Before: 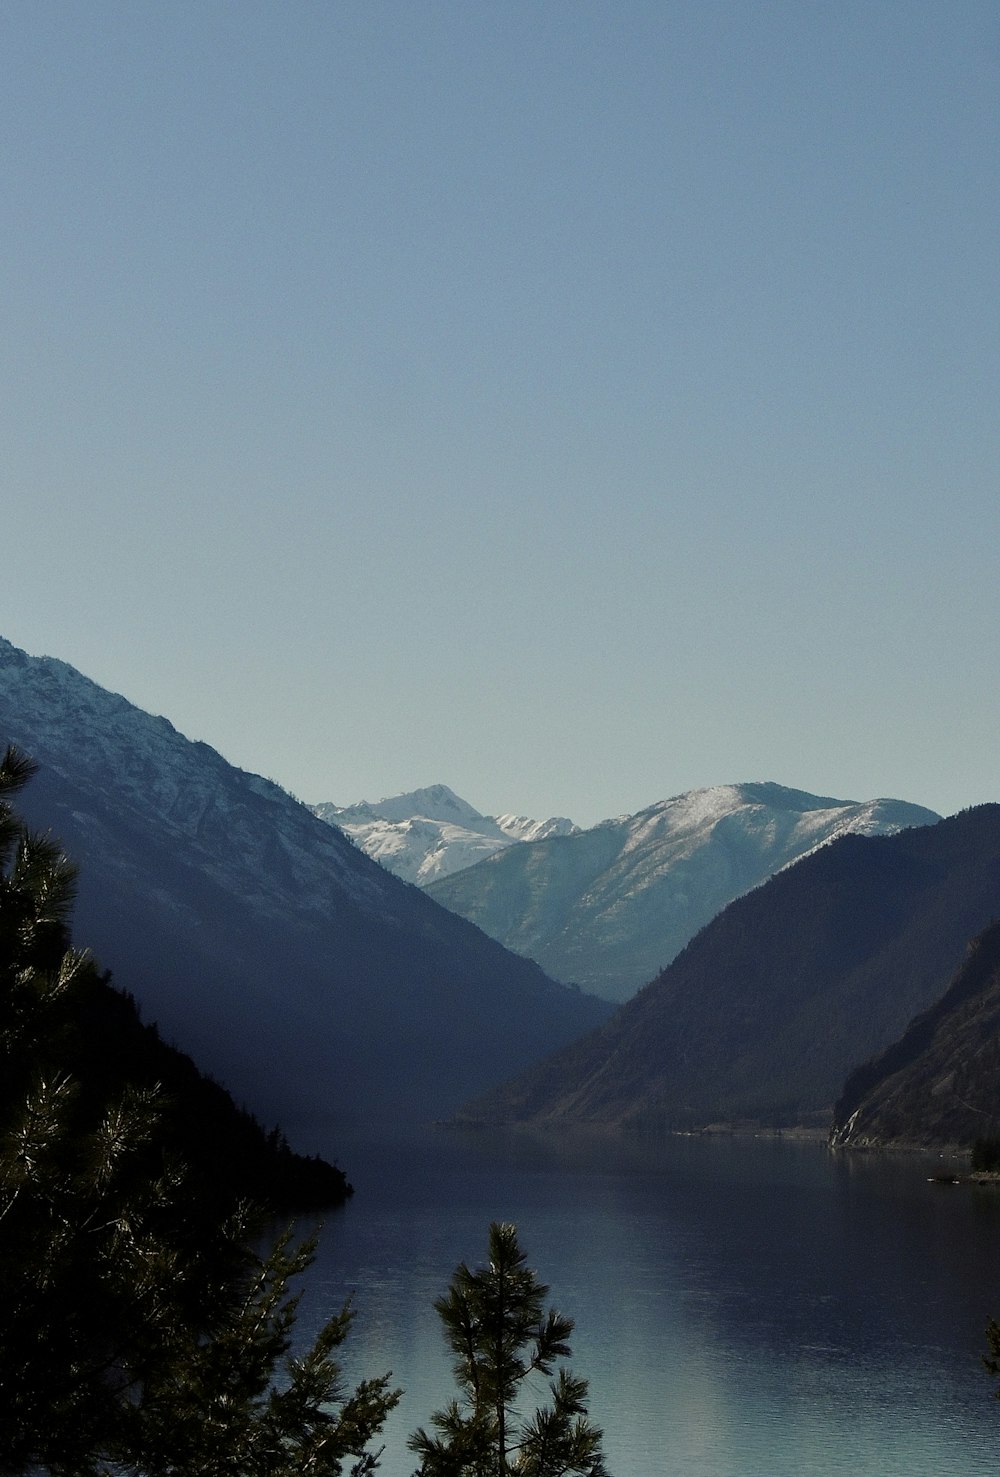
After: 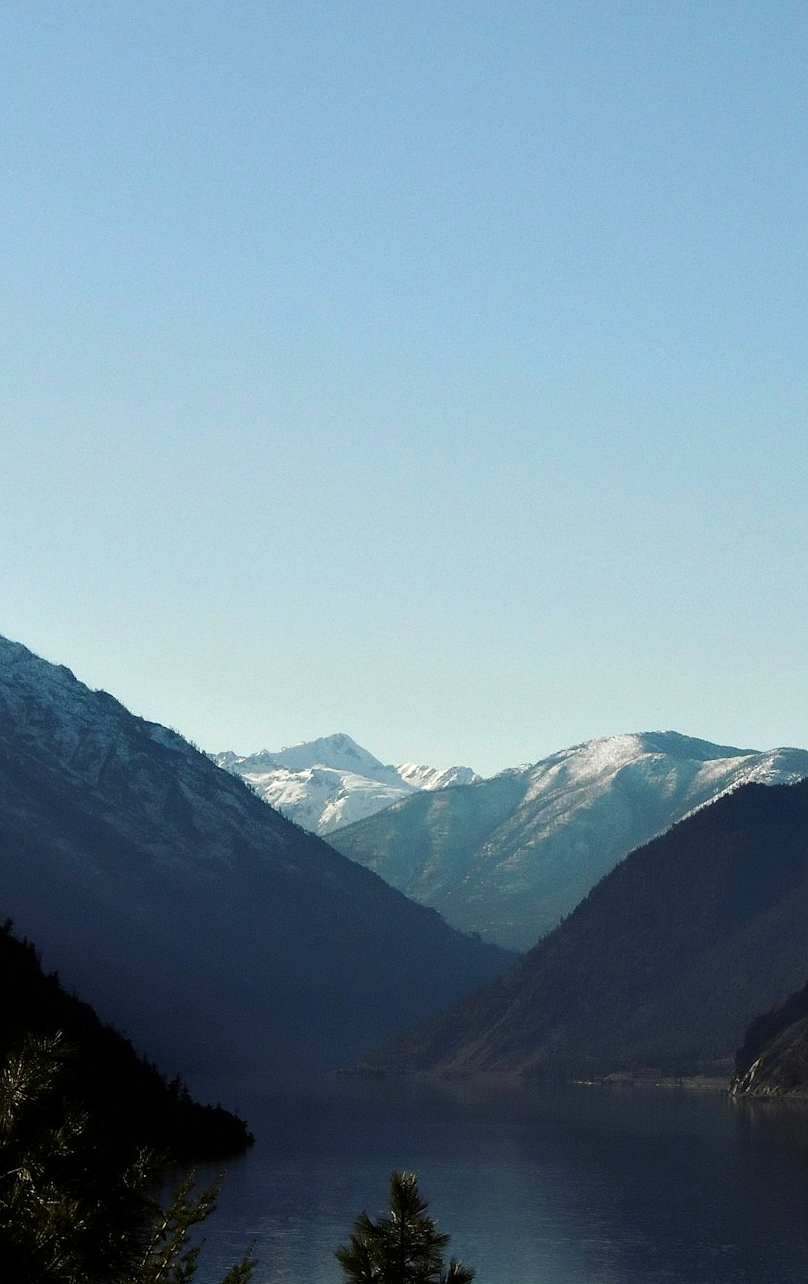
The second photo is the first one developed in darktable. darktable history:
crop: left 9.929%, top 3.475%, right 9.188%, bottom 9.529%
tone equalizer: -8 EV 0.001 EV, -7 EV -0.002 EV, -6 EV 0.002 EV, -5 EV -0.03 EV, -4 EV -0.116 EV, -3 EV -0.169 EV, -2 EV 0.24 EV, -1 EV 0.702 EV, +0 EV 0.493 EV
